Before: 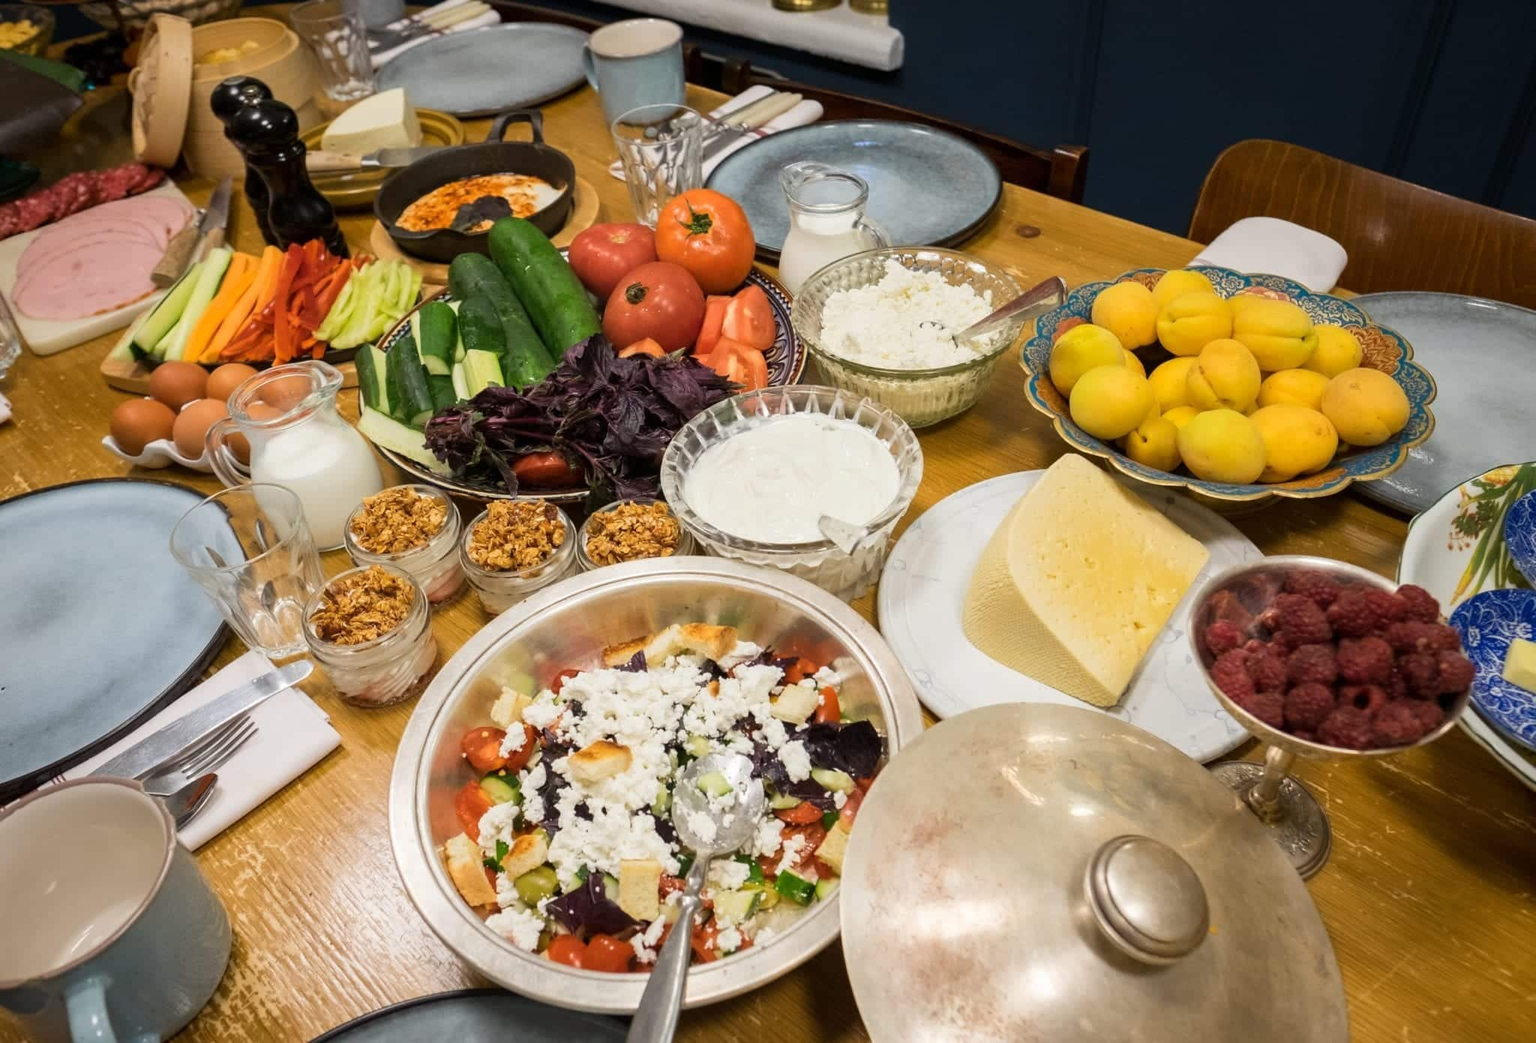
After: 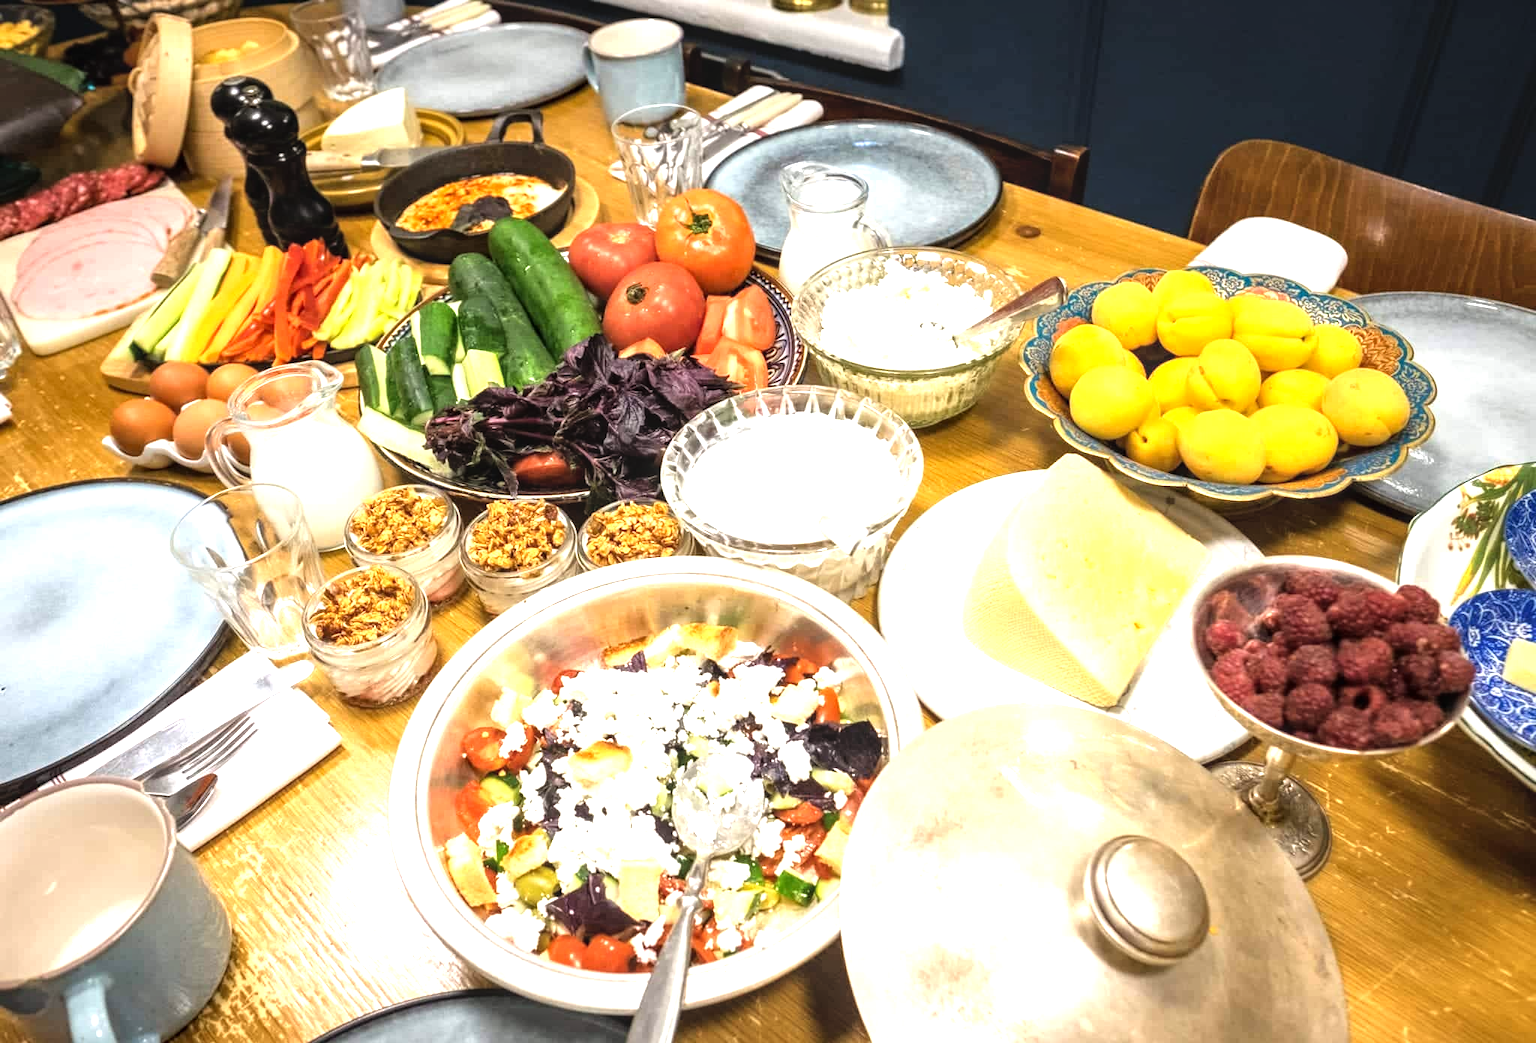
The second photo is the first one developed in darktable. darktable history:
exposure: black level correction -0.002, exposure 0.535 EV, compensate exposure bias true, compensate highlight preservation false
local contrast: on, module defaults
tone equalizer: -8 EV -0.73 EV, -7 EV -0.725 EV, -6 EV -0.61 EV, -5 EV -0.366 EV, -3 EV 0.396 EV, -2 EV 0.6 EV, -1 EV 0.688 EV, +0 EV 0.756 EV
